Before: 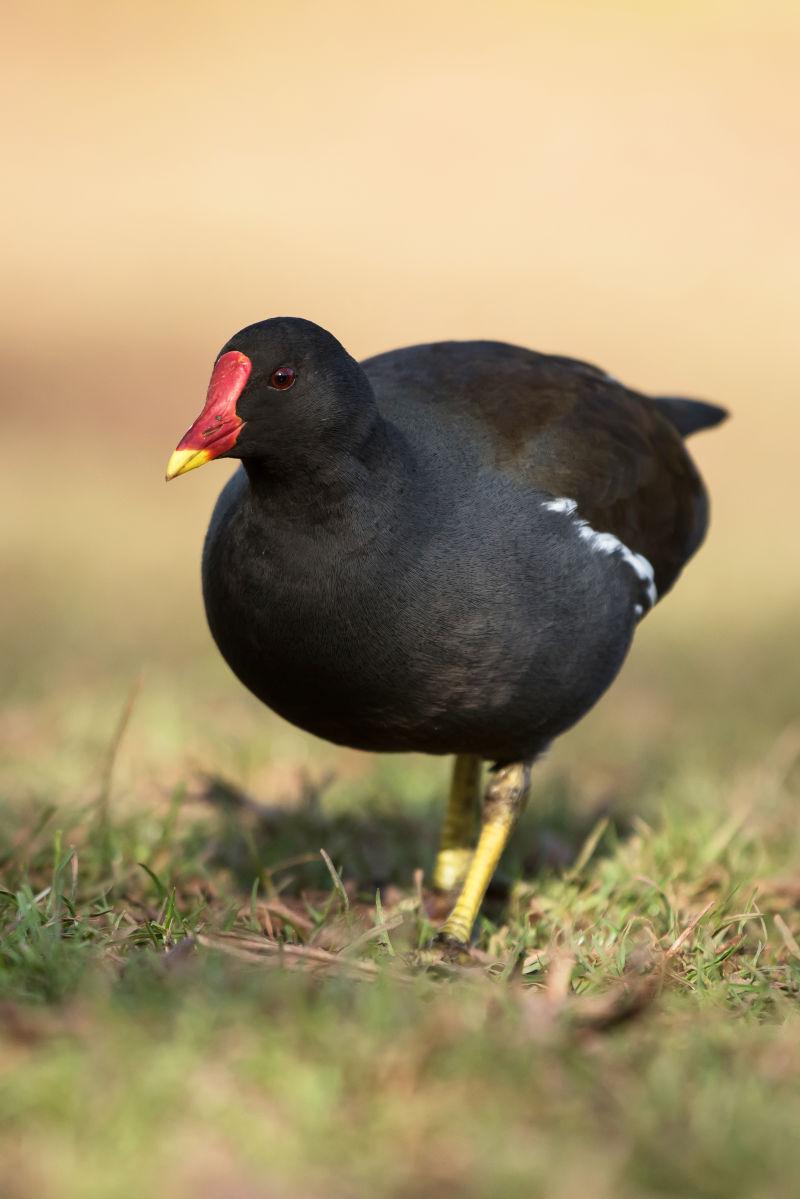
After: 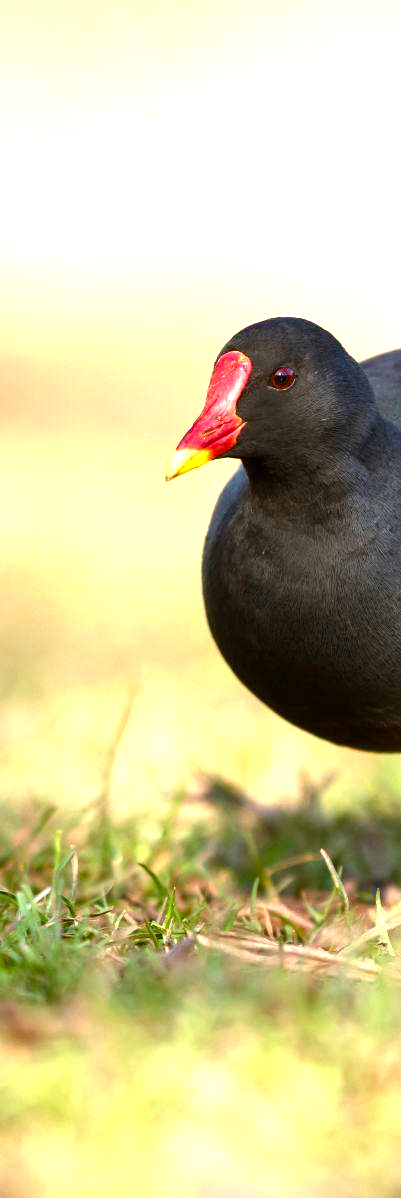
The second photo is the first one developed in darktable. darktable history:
exposure: exposure 1.204 EV, compensate highlight preservation false
color balance rgb: perceptual saturation grading › global saturation 25.371%, perceptual saturation grading › highlights -28.639%, perceptual saturation grading › shadows 34.416%, global vibrance 30.046%, contrast 9.785%
crop and rotate: left 0.022%, top 0%, right 49.767%
